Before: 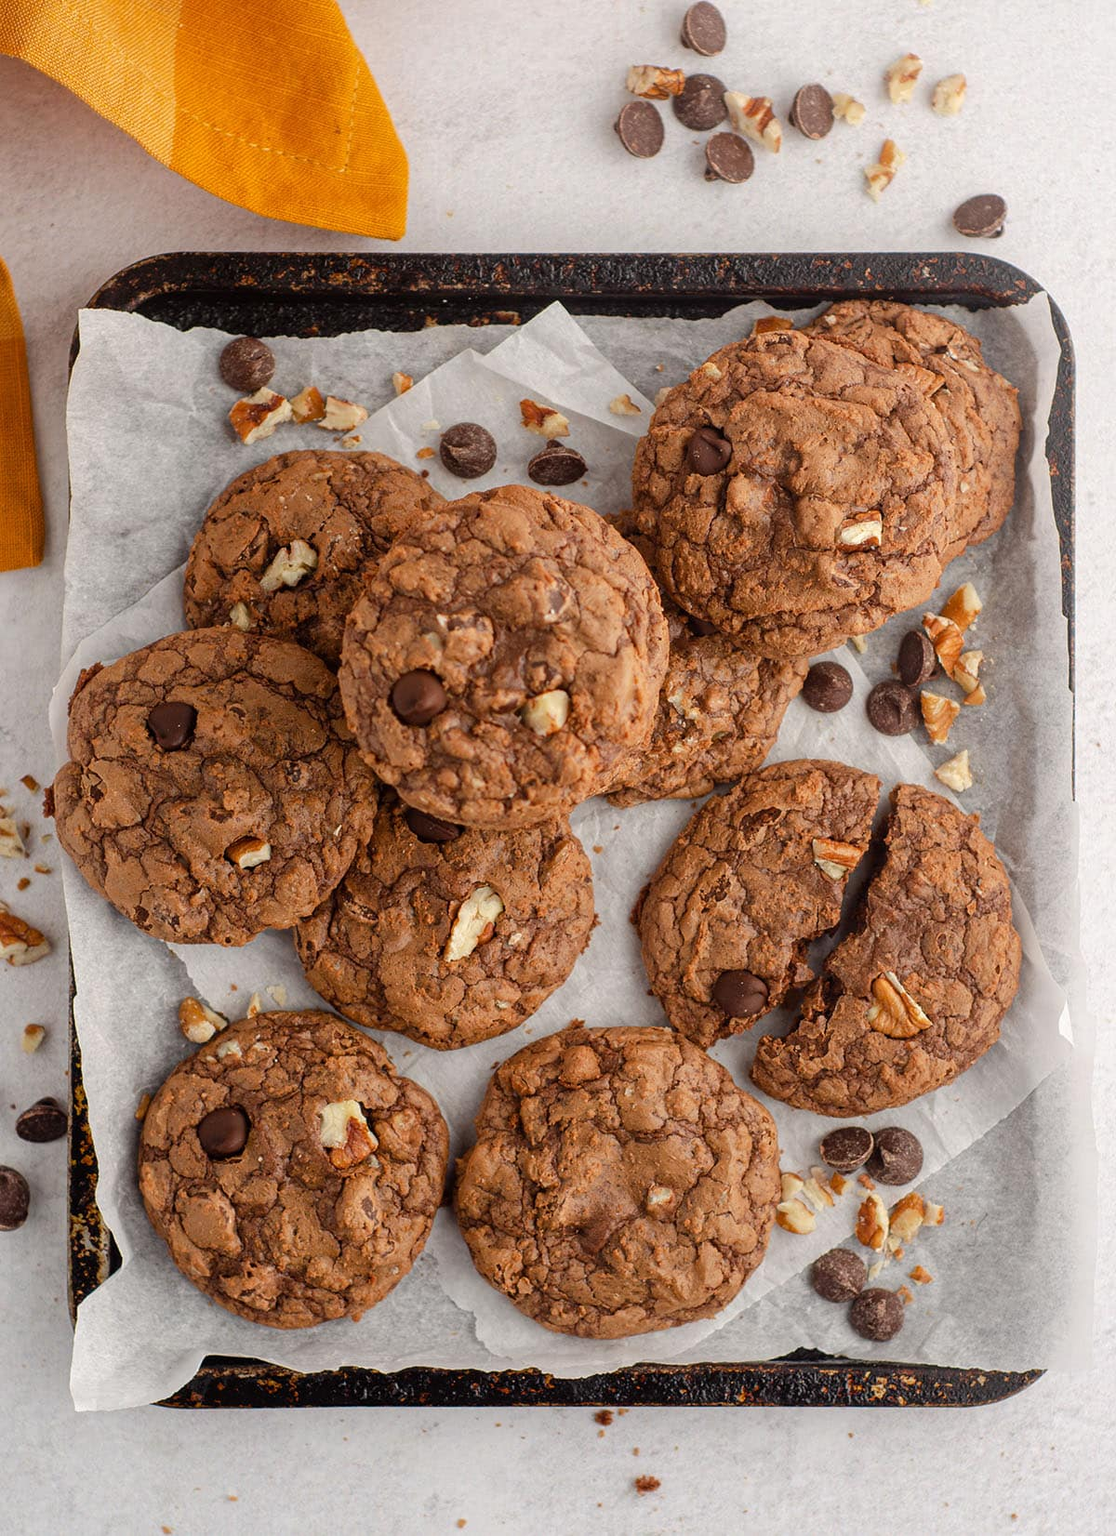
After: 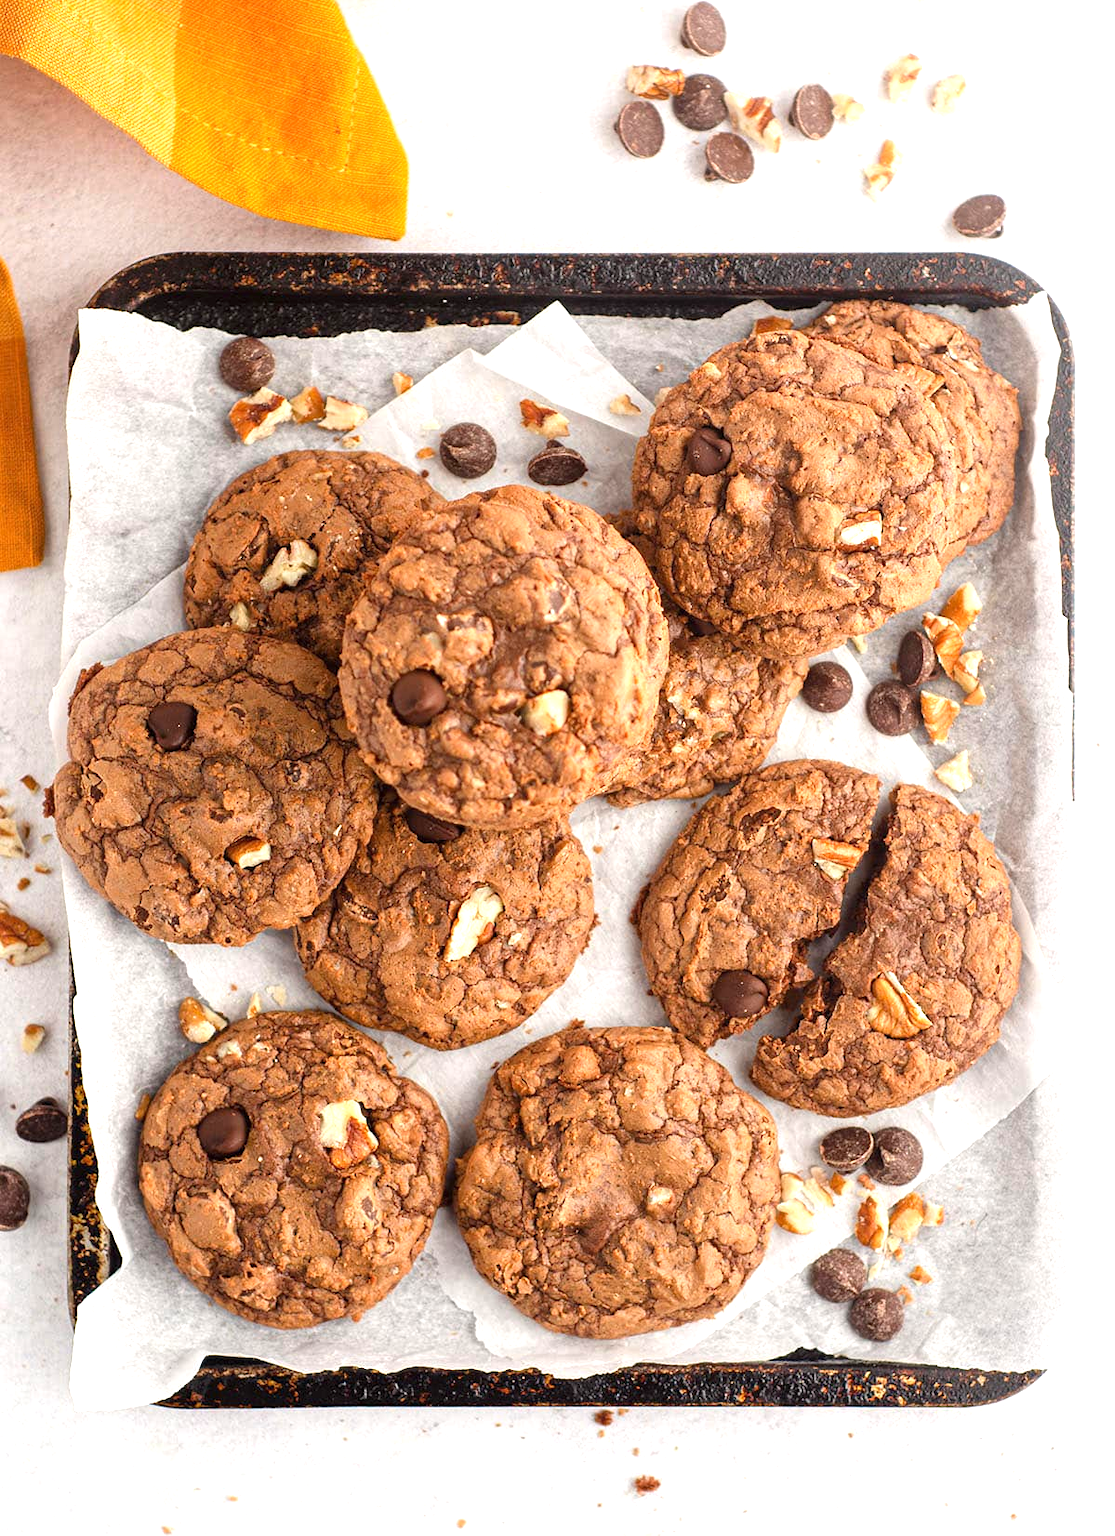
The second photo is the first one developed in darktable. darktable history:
exposure: exposure 0.999 EV, compensate highlight preservation false
rotate and perspective: automatic cropping off
